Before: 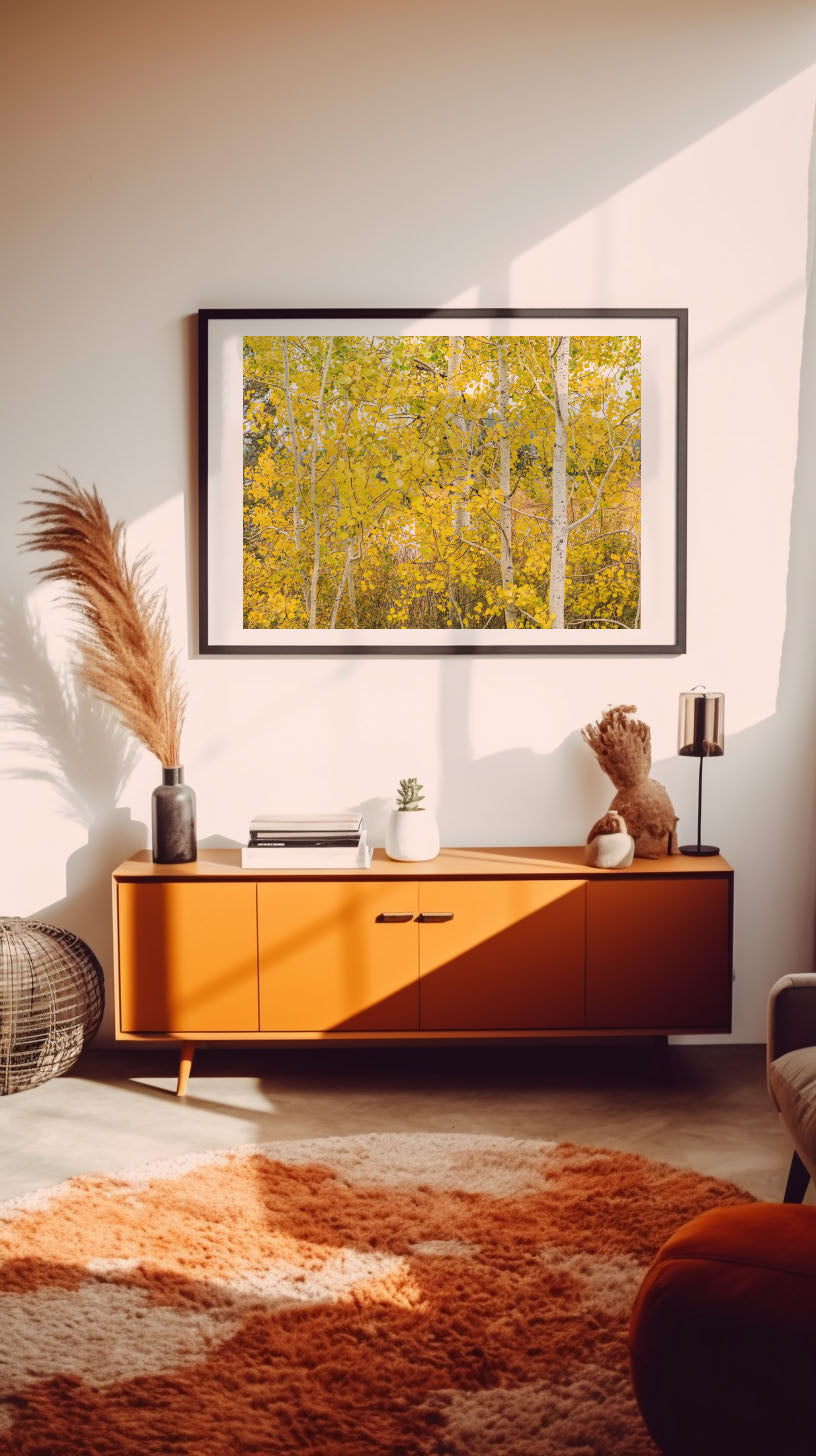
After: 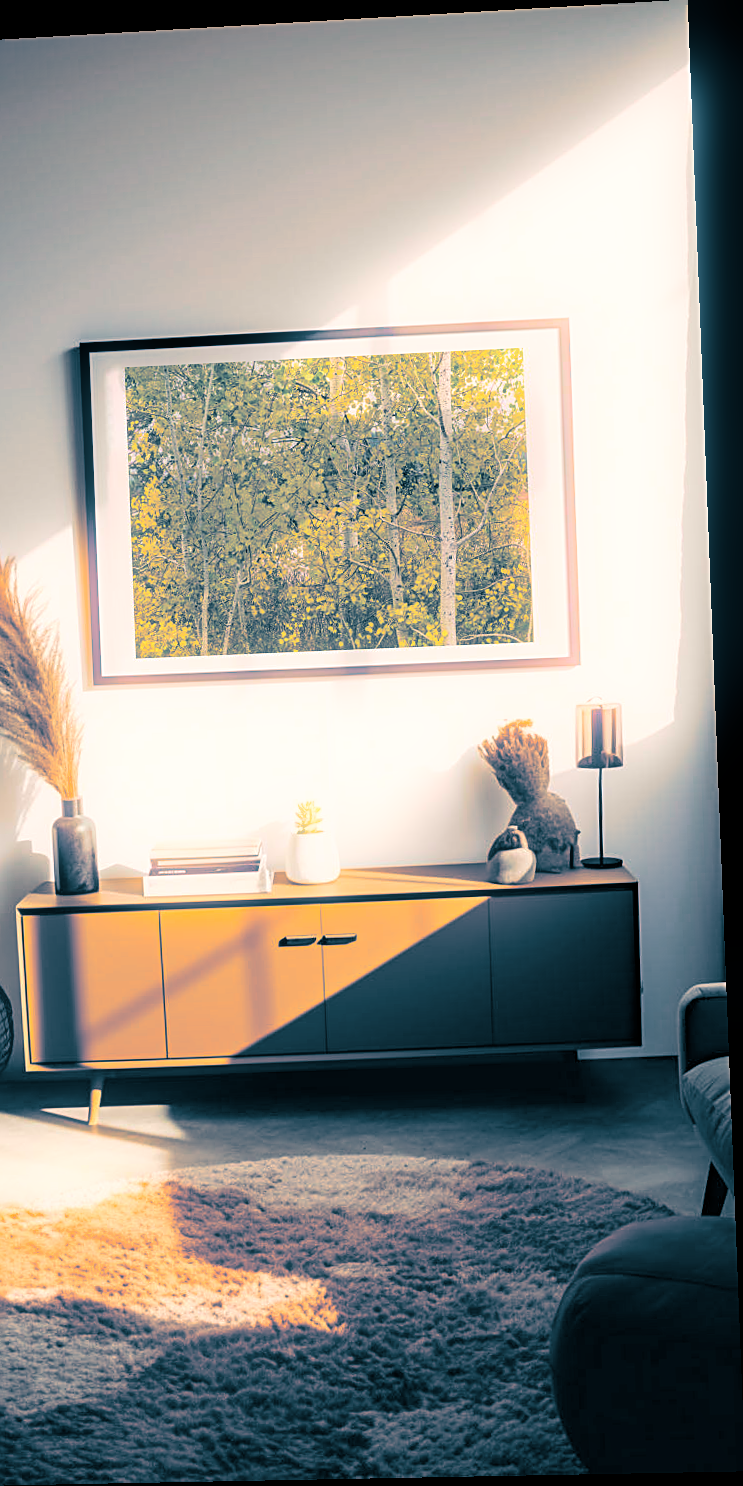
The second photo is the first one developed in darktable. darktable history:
haze removal: compatibility mode true, adaptive false
crop and rotate: left 14.584%
color balance rgb: perceptual saturation grading › global saturation 24.74%, perceptual saturation grading › highlights -51.22%, perceptual saturation grading › mid-tones 19.16%, perceptual saturation grading › shadows 60.98%, global vibrance 50%
rotate and perspective: rotation -2.22°, lens shift (horizontal) -0.022, automatic cropping off
exposure: black level correction 0.001, exposure 0.14 EV, compensate highlight preservation false
bloom: size 5%, threshold 95%, strength 15%
sharpen: on, module defaults
split-toning: shadows › hue 212.4°, balance -70
